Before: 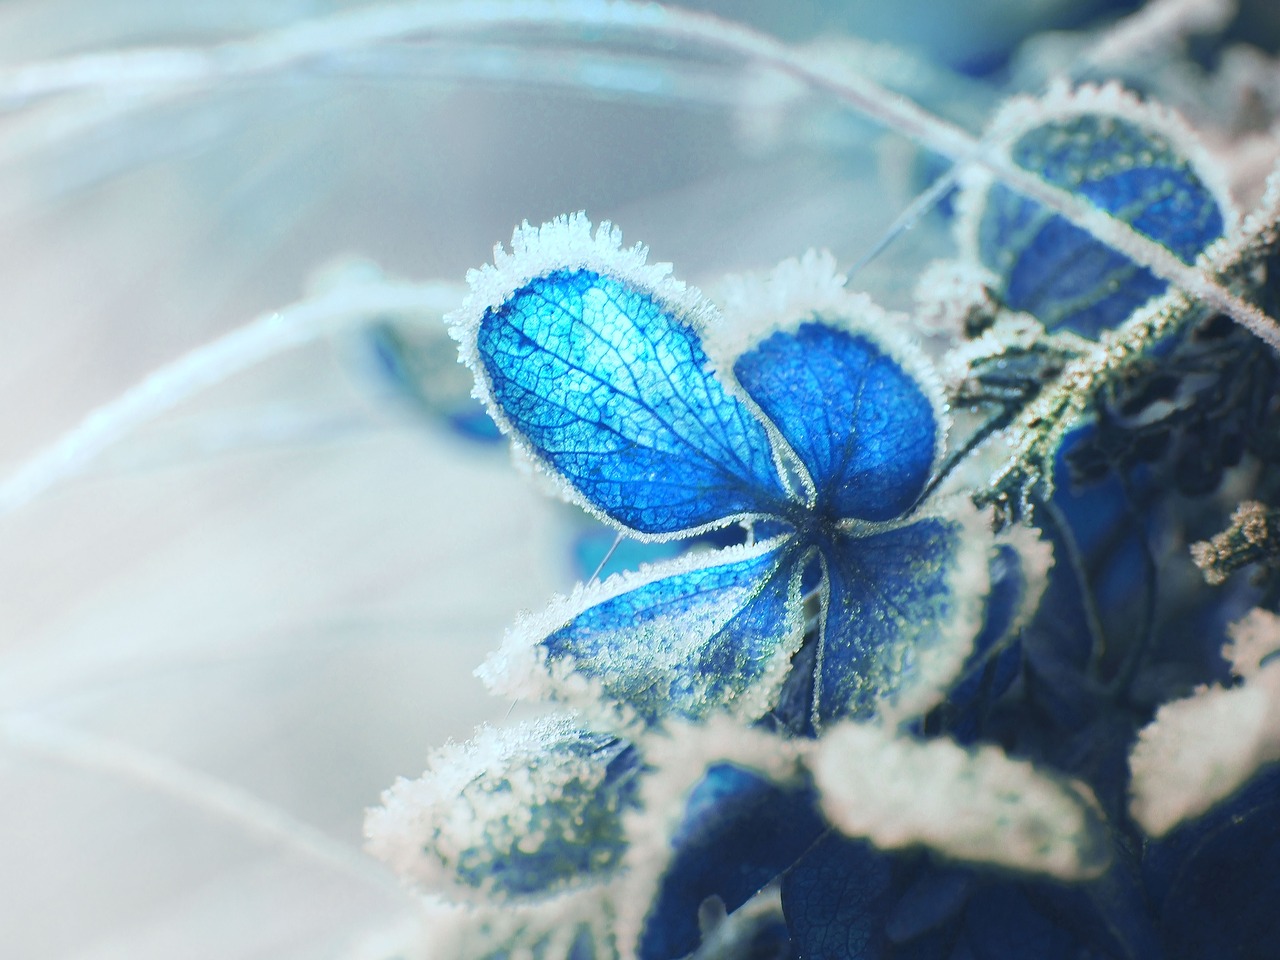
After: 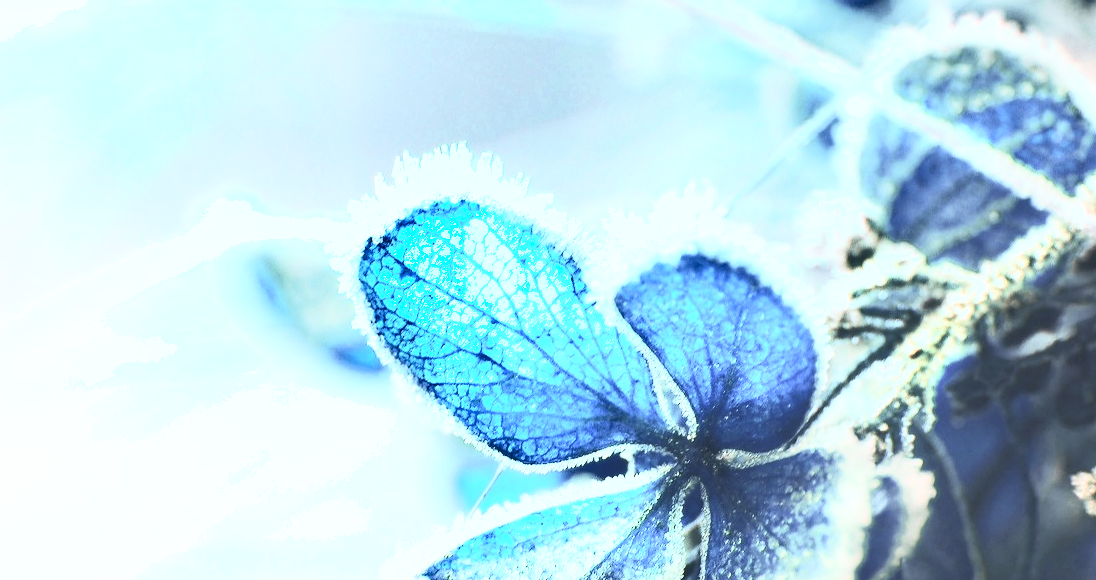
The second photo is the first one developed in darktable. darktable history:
exposure: black level correction 0, exposure 0.5 EV, compensate exposure bias true, compensate highlight preservation false
crop and rotate: left 9.345%, top 7.22%, right 4.982%, bottom 32.331%
shadows and highlights: soften with gaussian
contrast brightness saturation: contrast 0.43, brightness 0.56, saturation -0.19
